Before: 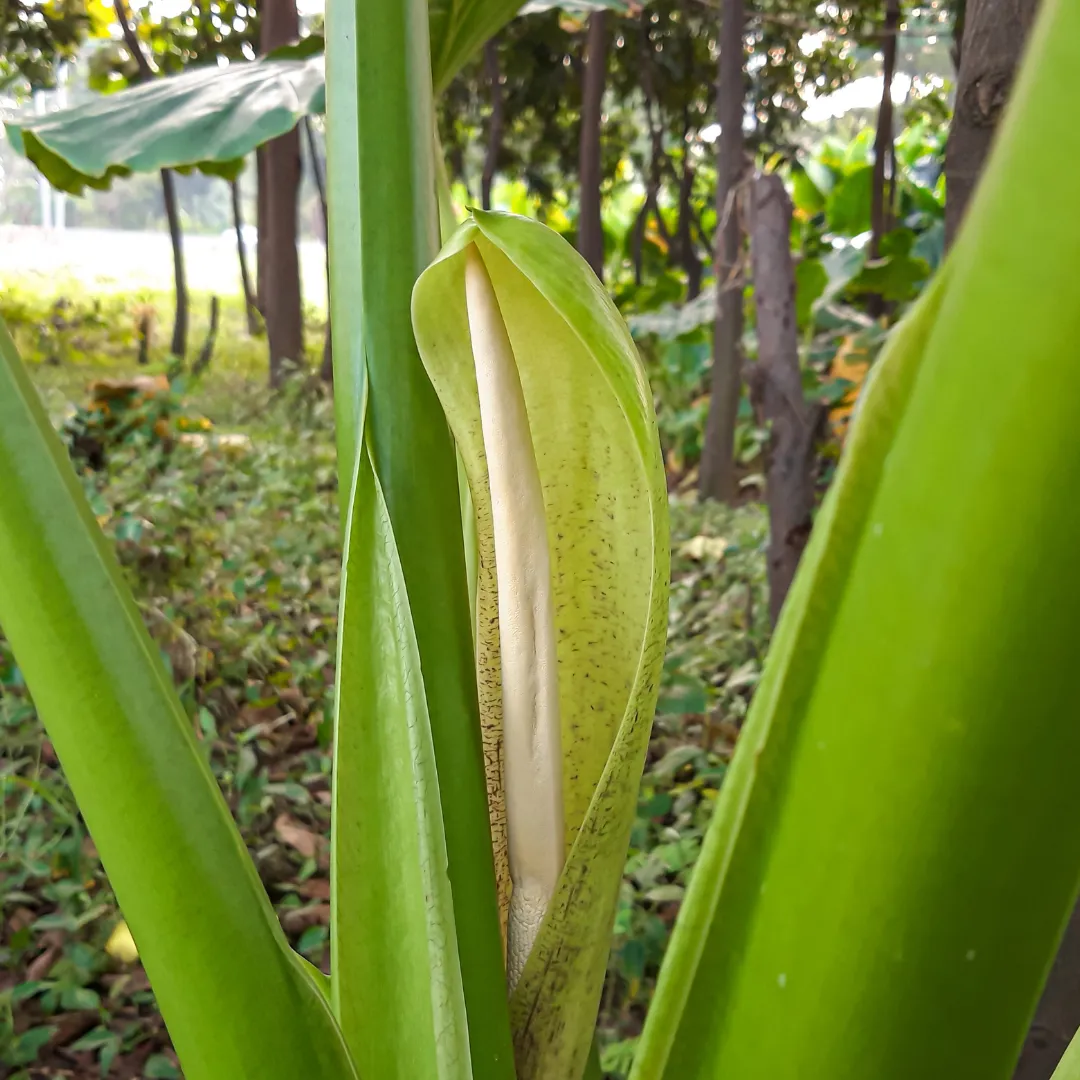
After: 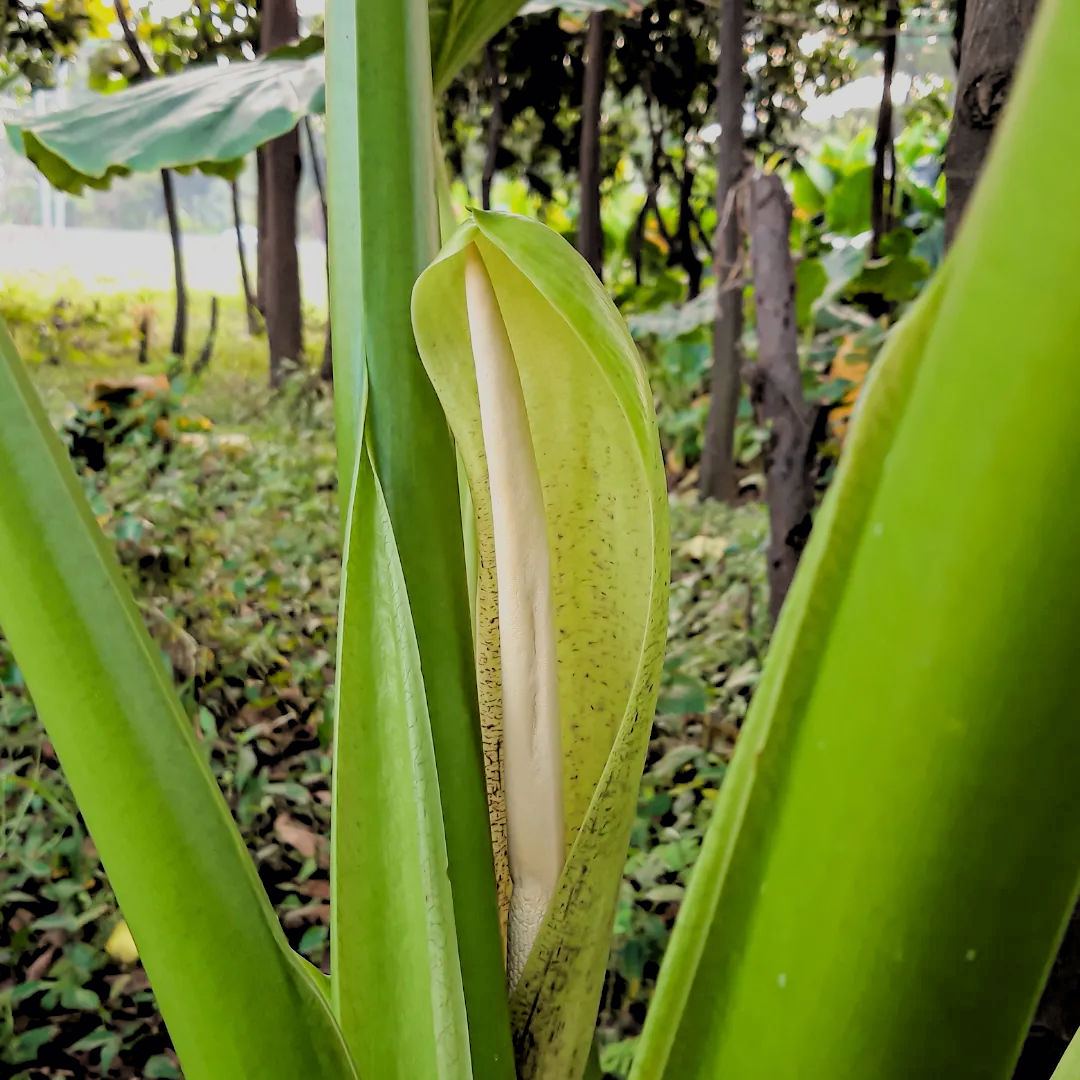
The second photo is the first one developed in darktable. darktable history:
filmic rgb: black relative exposure -7.65 EV, white relative exposure 4.56 EV, hardness 3.61, color science v6 (2022)
rgb levels: levels [[0.029, 0.461, 0.922], [0, 0.5, 1], [0, 0.5, 1]]
